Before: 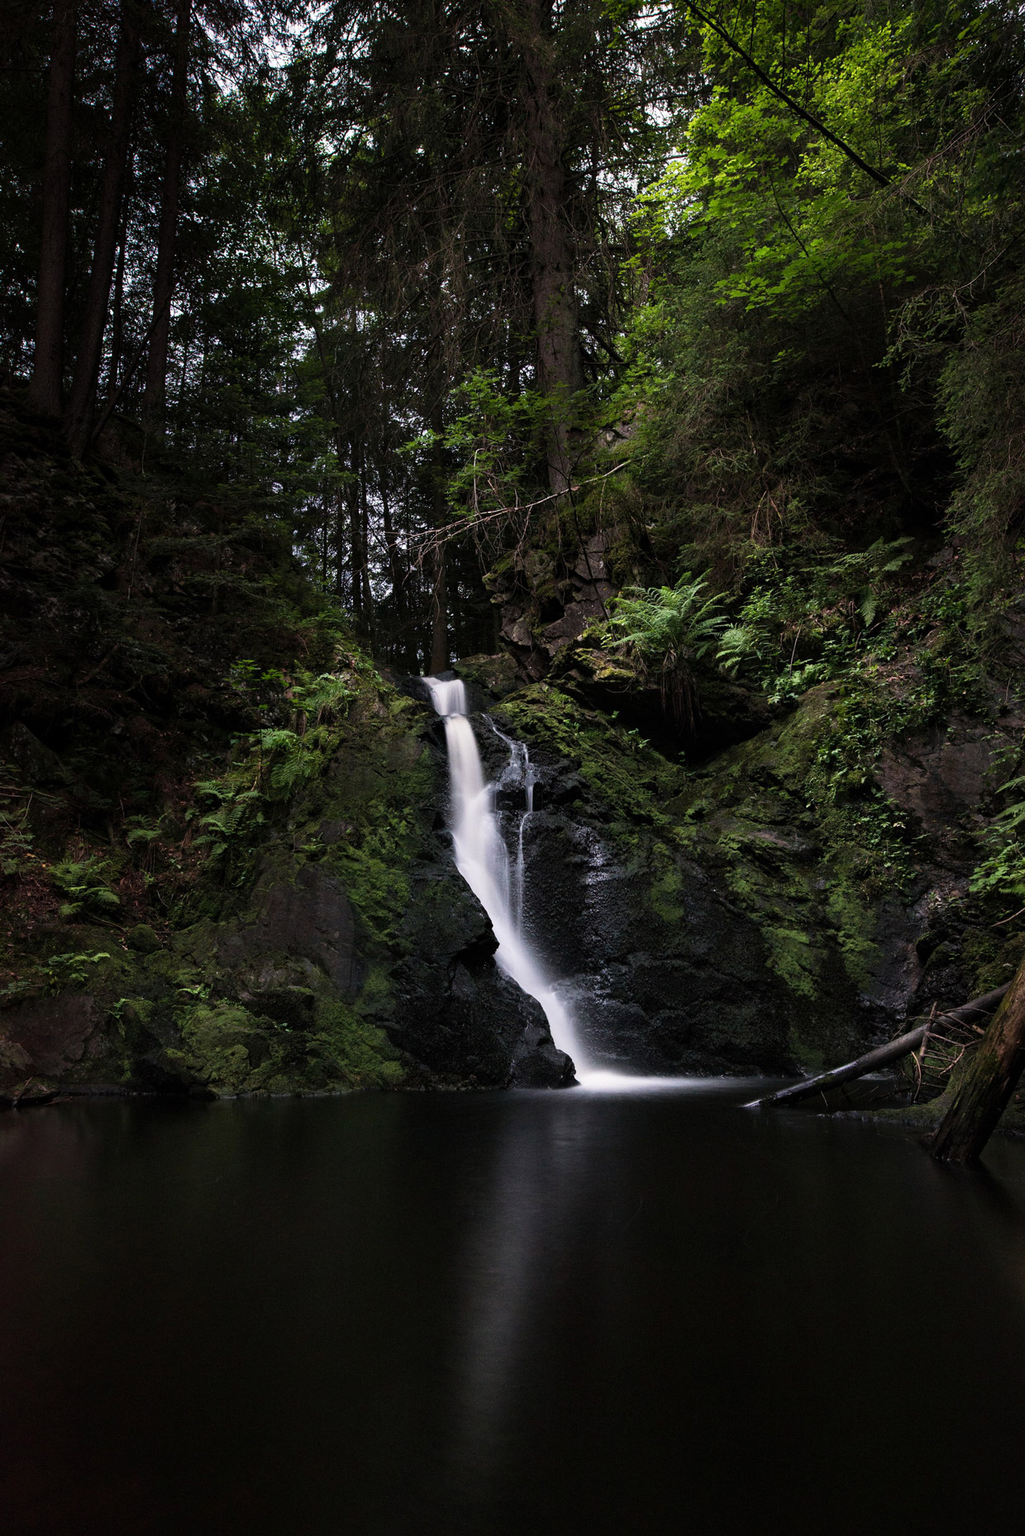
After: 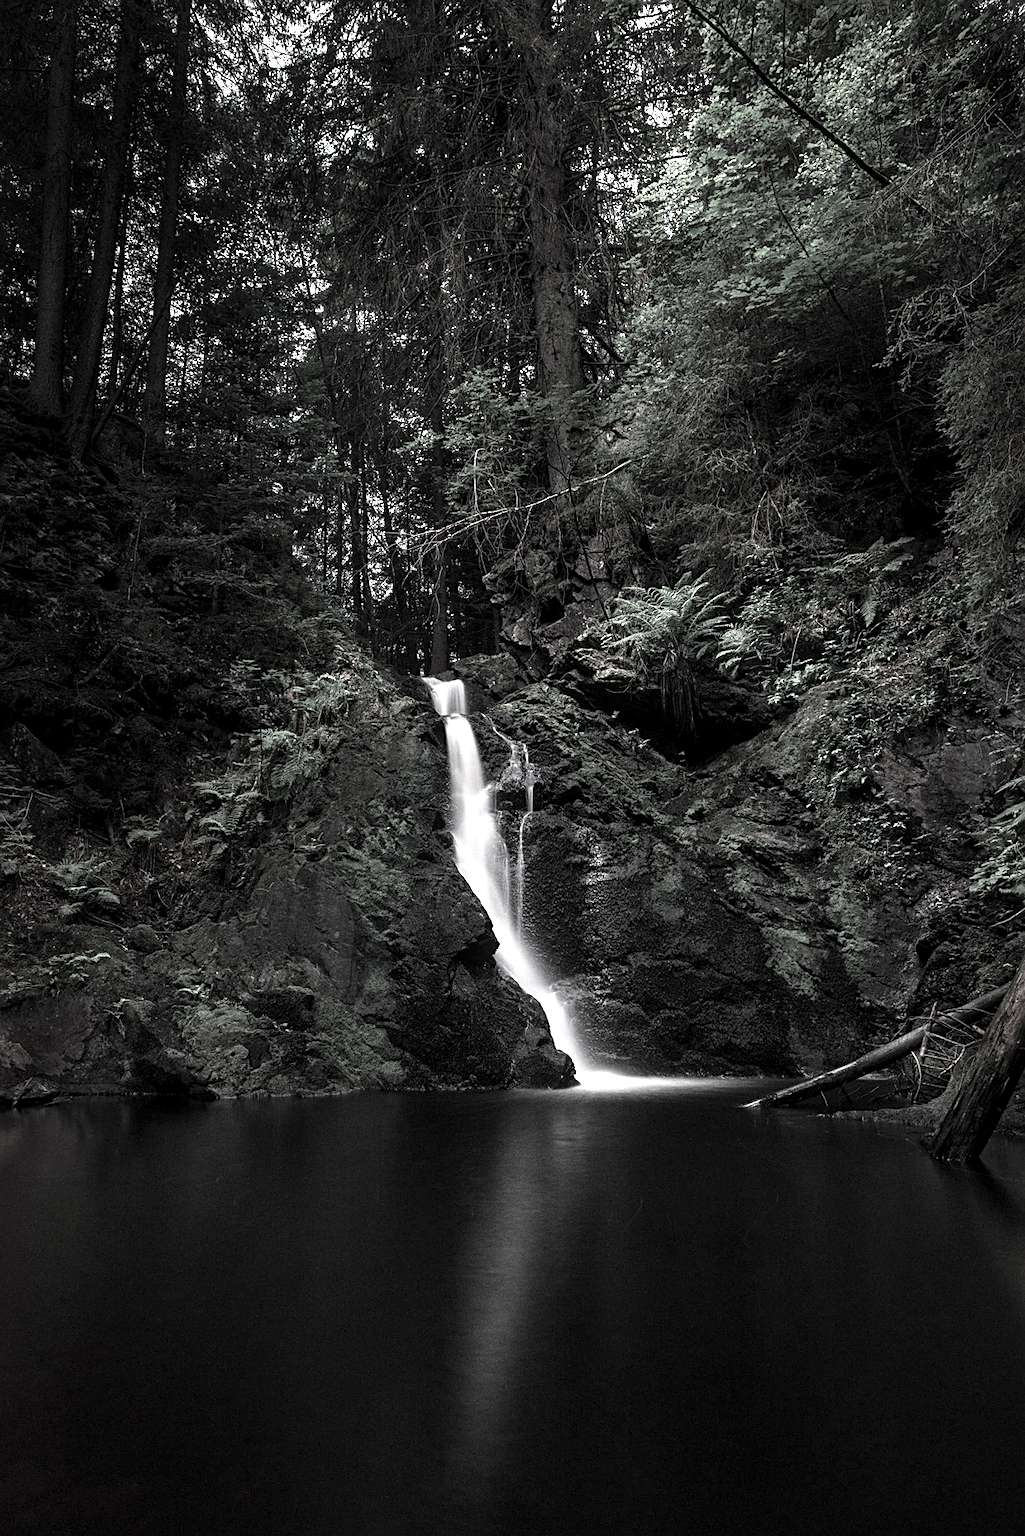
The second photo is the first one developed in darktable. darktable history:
local contrast: on, module defaults
sharpen: on, module defaults
exposure: exposure 0.77 EV, compensate highlight preservation false
color zones: curves: ch0 [(0, 0.5) (0.125, 0.4) (0.25, 0.5) (0.375, 0.4) (0.5, 0.4) (0.625, 0.35) (0.75, 0.35) (0.875, 0.5)]; ch1 [(0, 0.35) (0.125, 0.45) (0.25, 0.35) (0.375, 0.35) (0.5, 0.35) (0.625, 0.35) (0.75, 0.45) (0.875, 0.35)]; ch2 [(0, 0.6) (0.125, 0.5) (0.25, 0.5) (0.375, 0.6) (0.5, 0.6) (0.625, 0.5) (0.75, 0.5) (0.875, 0.5)]
color contrast: green-magenta contrast 0.3, blue-yellow contrast 0.15
